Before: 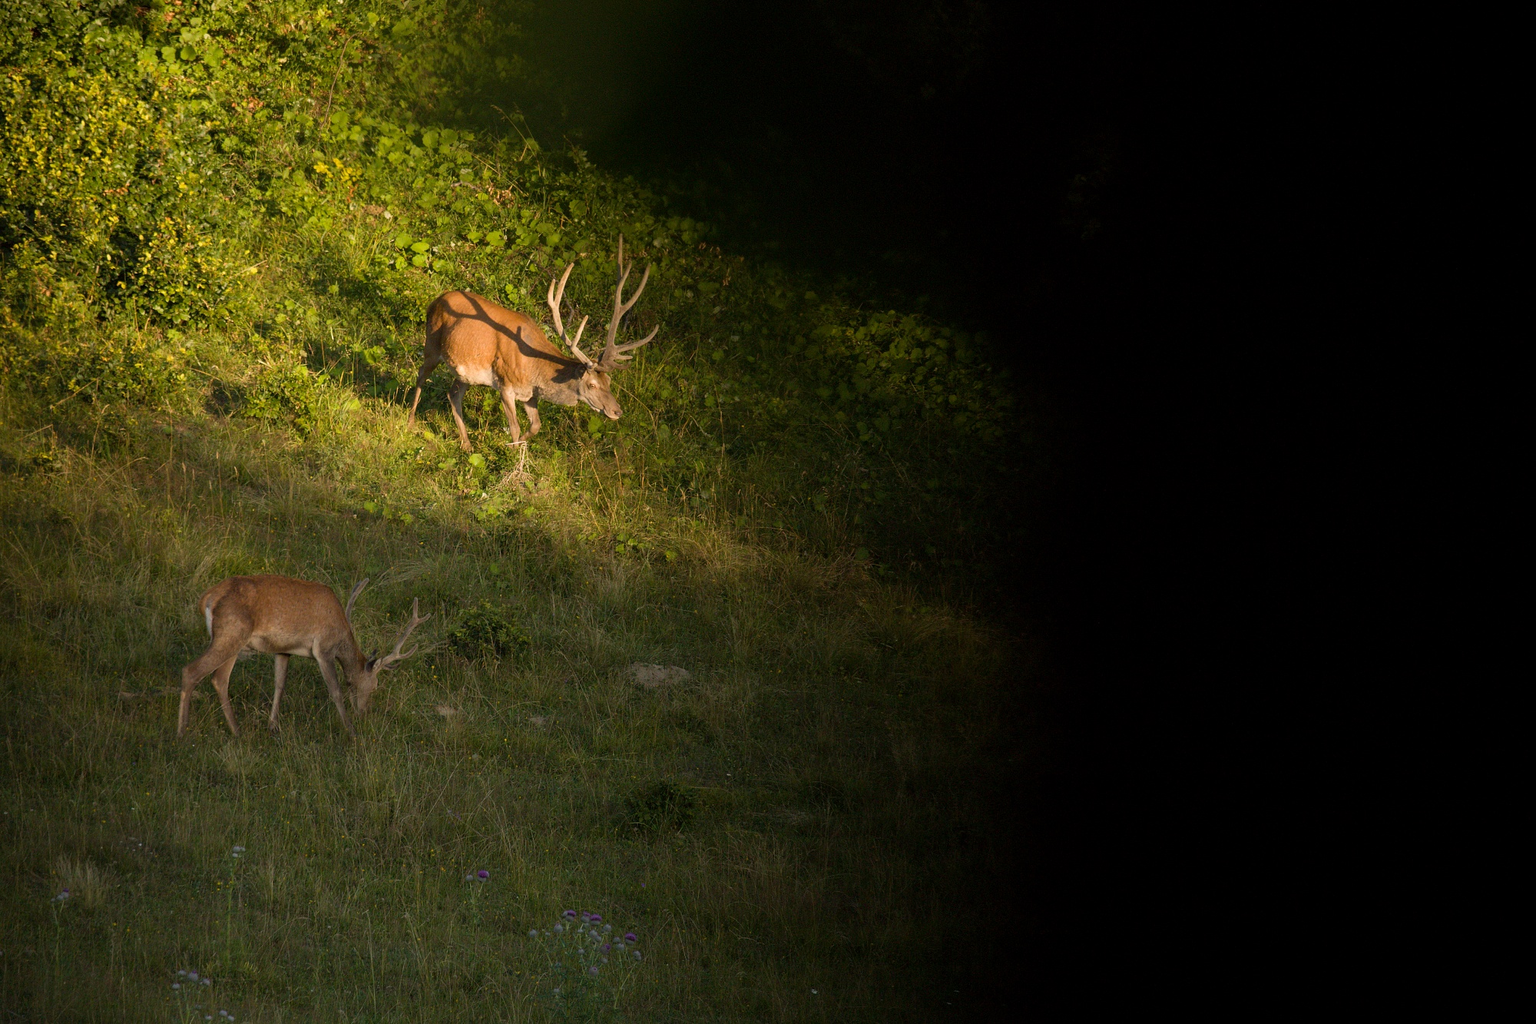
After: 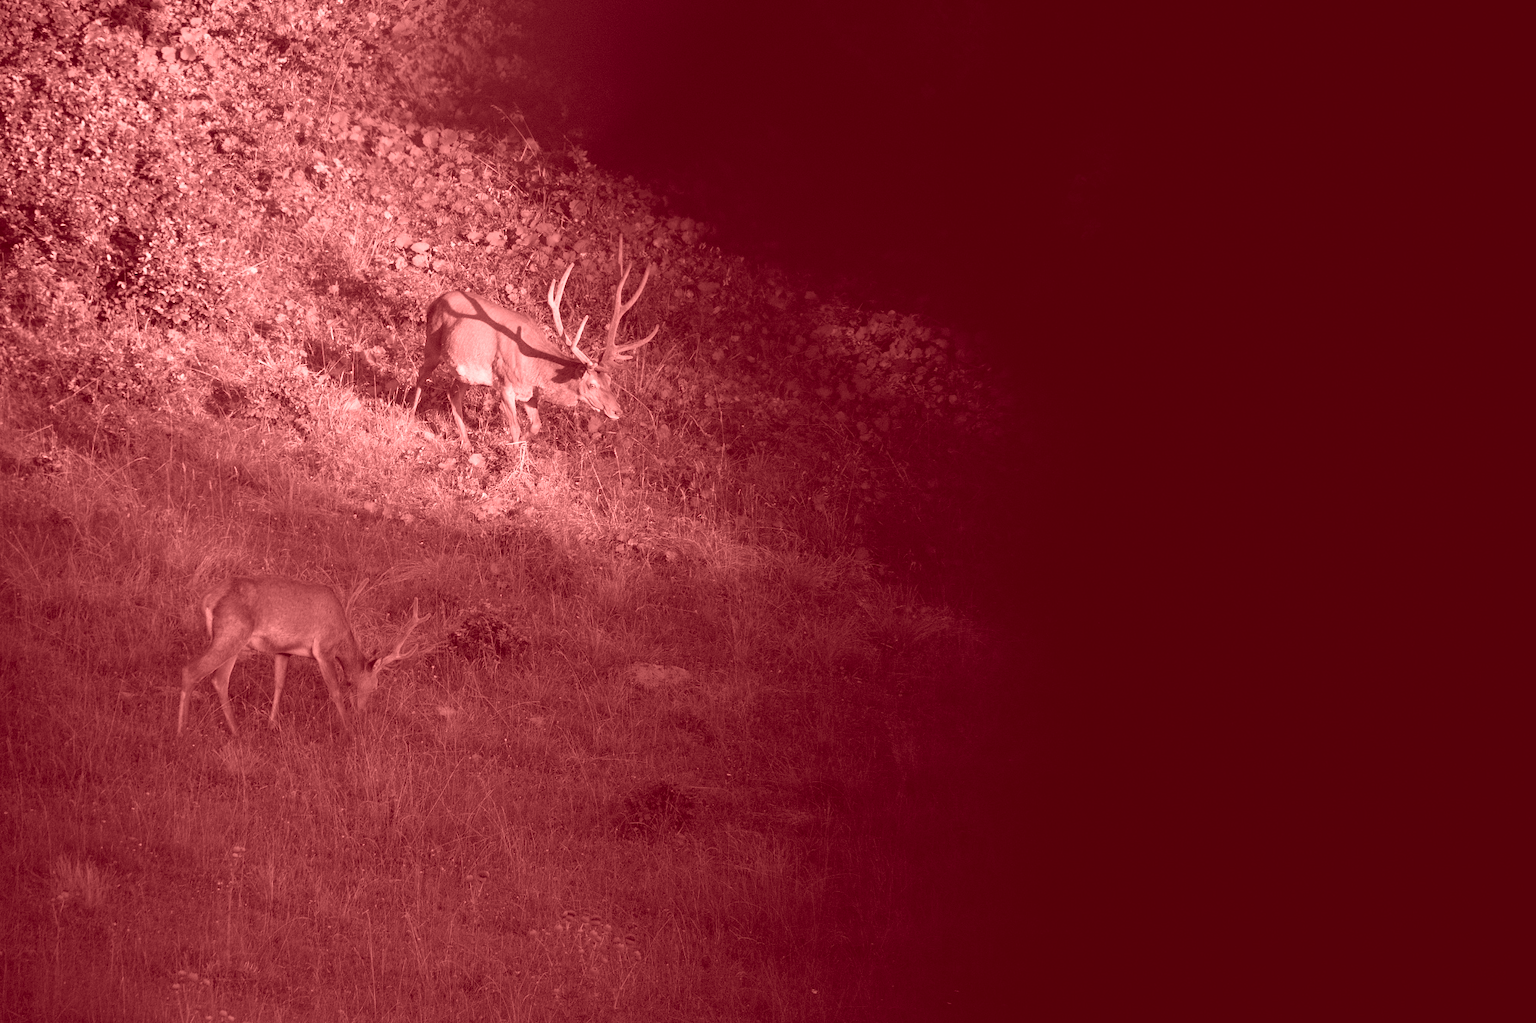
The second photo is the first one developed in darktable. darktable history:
shadows and highlights: shadows -24.28, highlights 49.77, soften with gaussian
colorize: saturation 60%, source mix 100%
